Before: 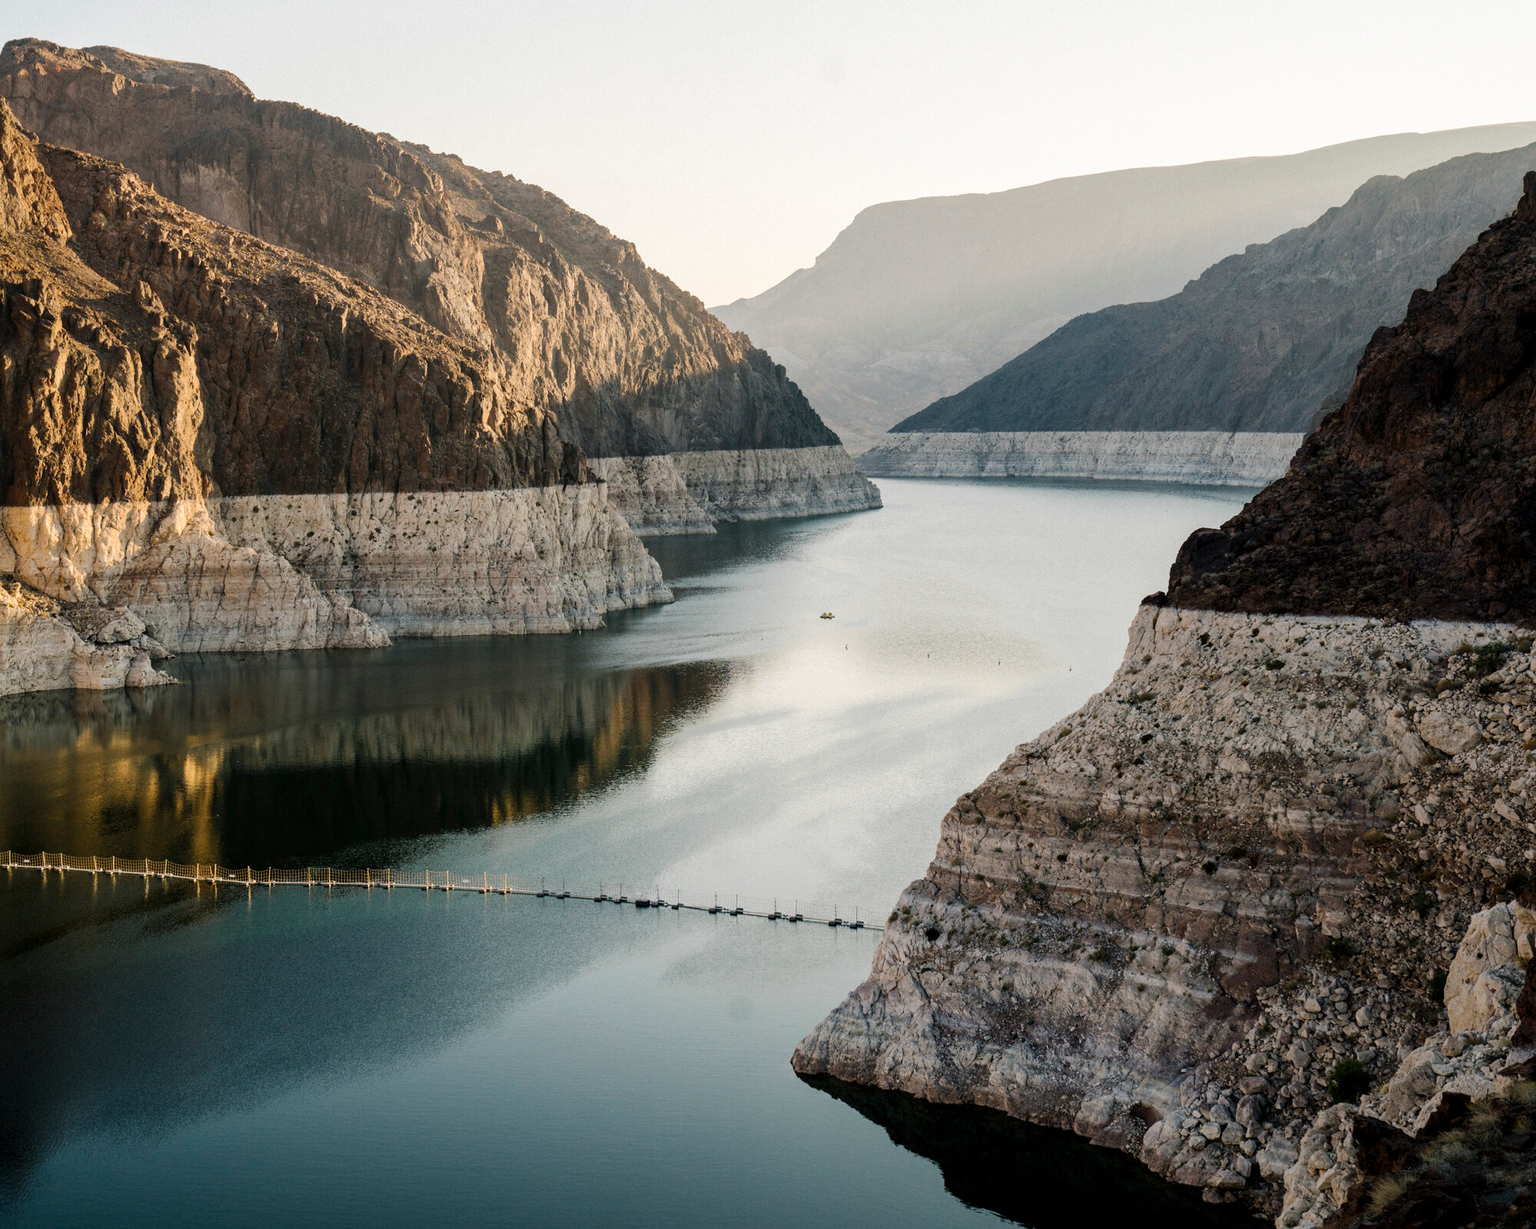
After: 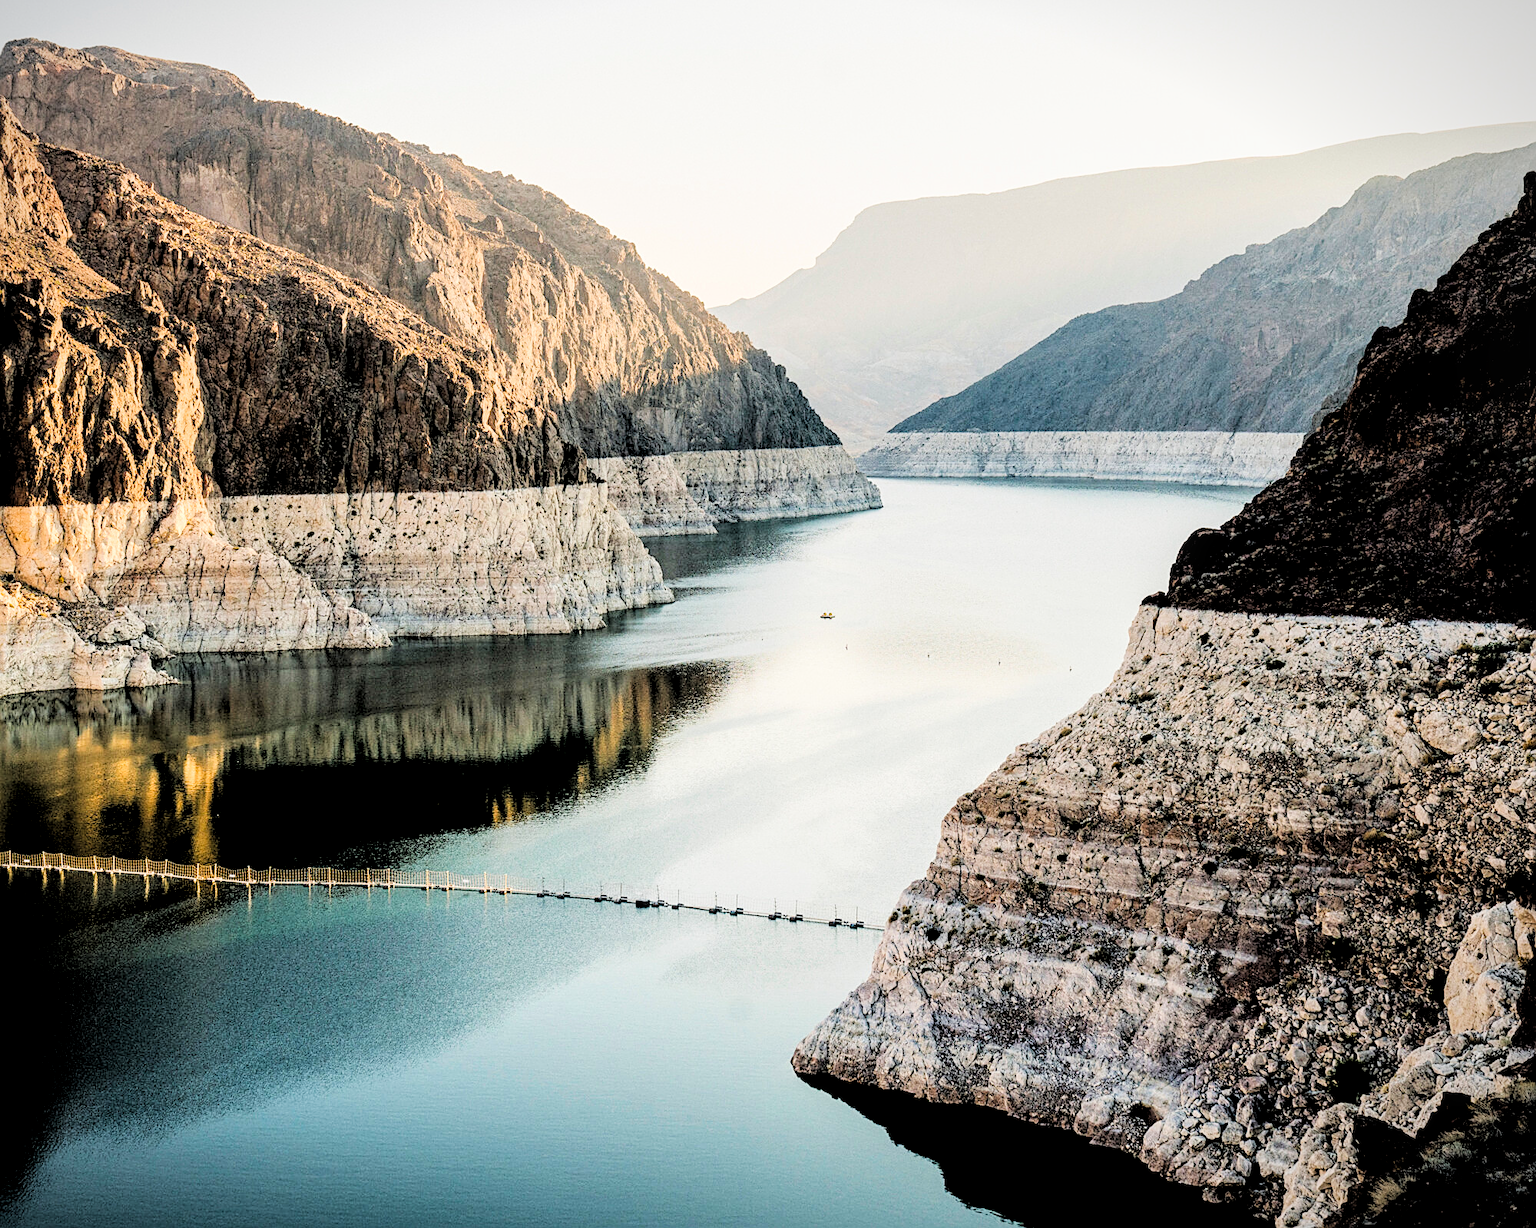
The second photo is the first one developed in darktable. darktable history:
filmic rgb: black relative exposure -2.81 EV, white relative exposure 4.56 EV, threshold 3.02 EV, hardness 1.72, contrast 1.237, enable highlight reconstruction true
exposure: black level correction 0, exposure 1.199 EV, compensate highlight preservation false
contrast brightness saturation: brightness 0.086, saturation 0.195
sharpen: amount 0.549
local contrast: highlights 86%, shadows 80%
vignetting: fall-off start 100.73%, fall-off radius 64.96%, automatic ratio true
